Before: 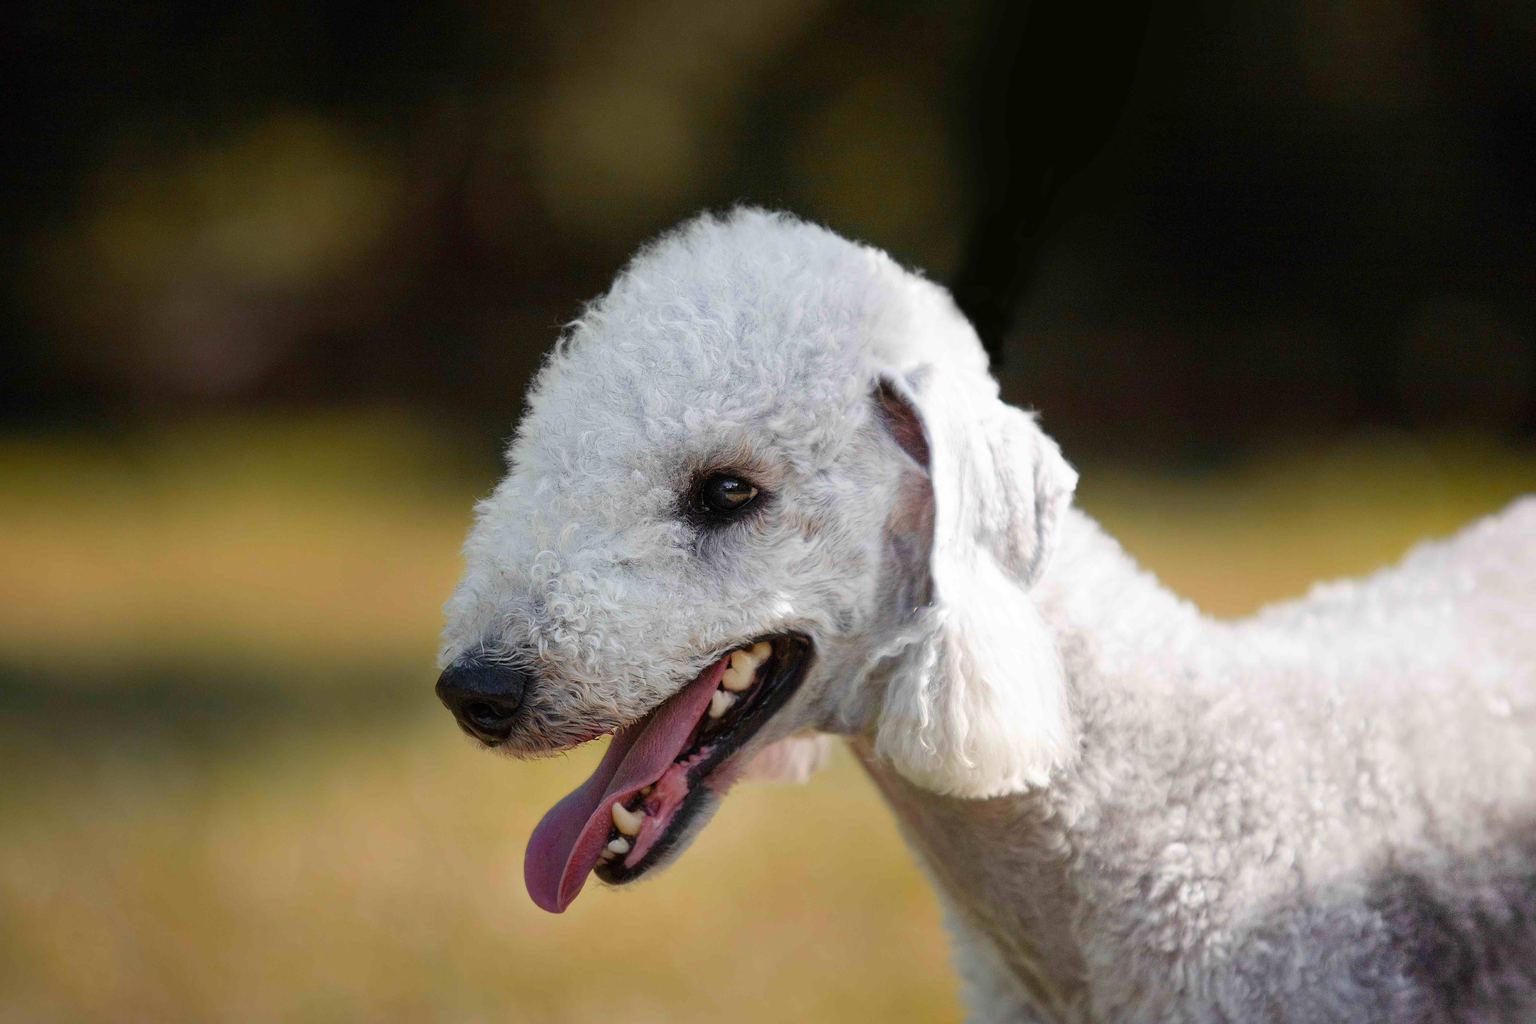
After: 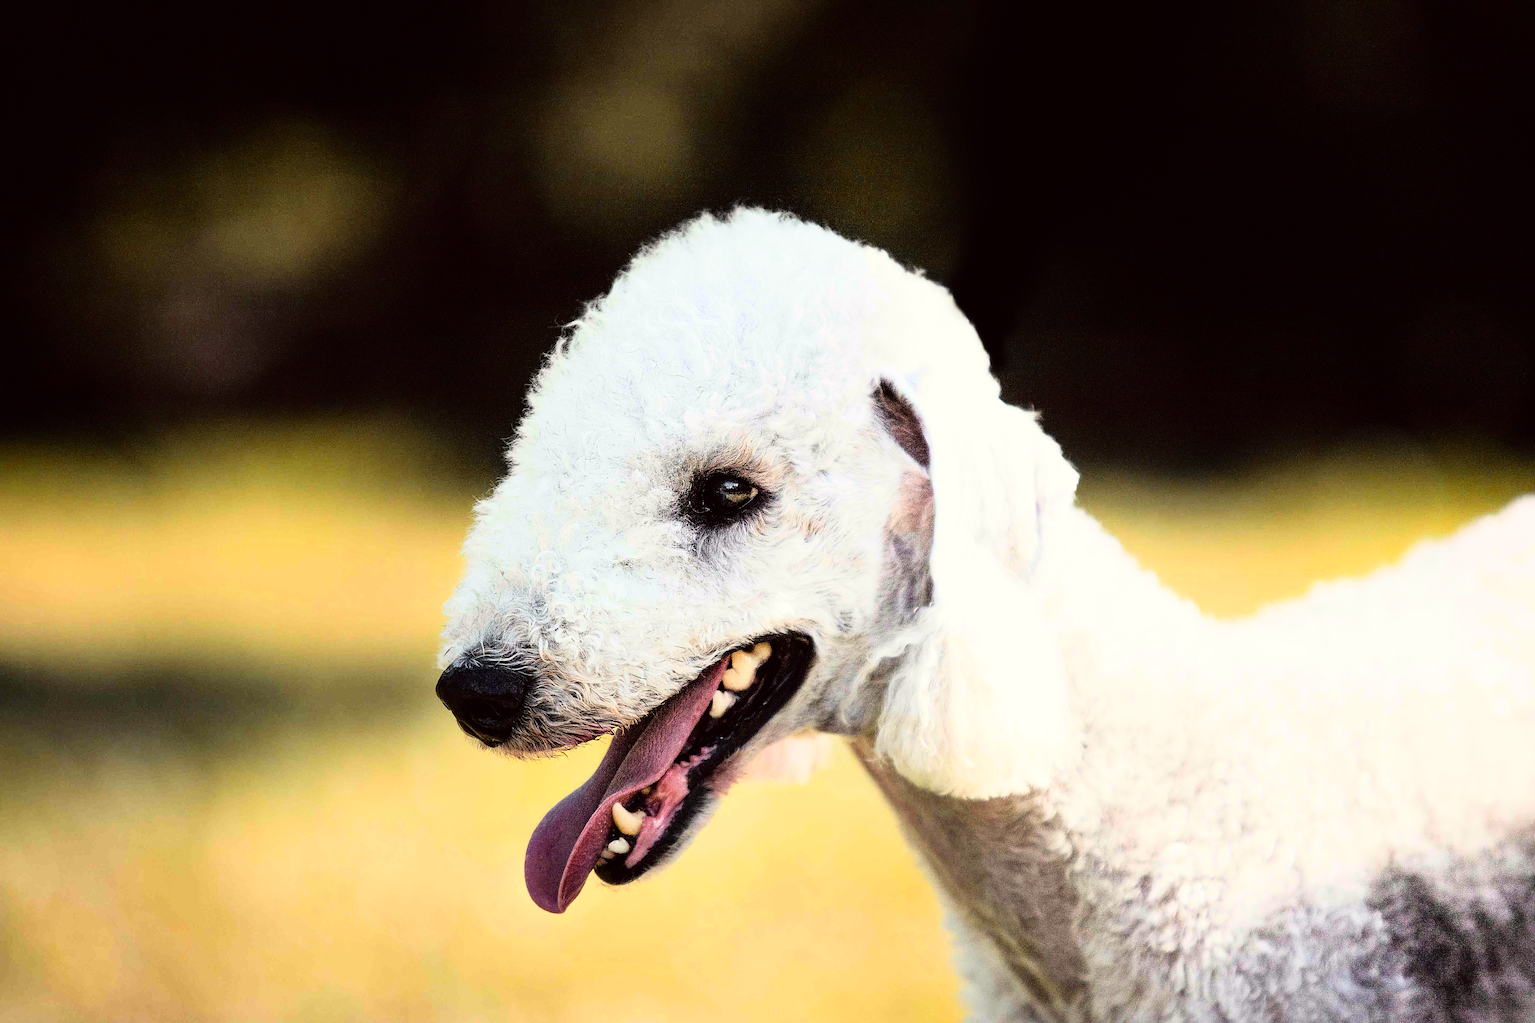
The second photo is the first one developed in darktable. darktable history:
color correction: highlights a* -0.95, highlights b* 4.5, shadows a* 3.55
tone equalizer: on, module defaults
rgb curve: curves: ch0 [(0, 0) (0.21, 0.15) (0.24, 0.21) (0.5, 0.75) (0.75, 0.96) (0.89, 0.99) (1, 1)]; ch1 [(0, 0.02) (0.21, 0.13) (0.25, 0.2) (0.5, 0.67) (0.75, 0.9) (0.89, 0.97) (1, 1)]; ch2 [(0, 0.02) (0.21, 0.13) (0.25, 0.2) (0.5, 0.67) (0.75, 0.9) (0.89, 0.97) (1, 1)], compensate middle gray true
sharpen: on, module defaults
